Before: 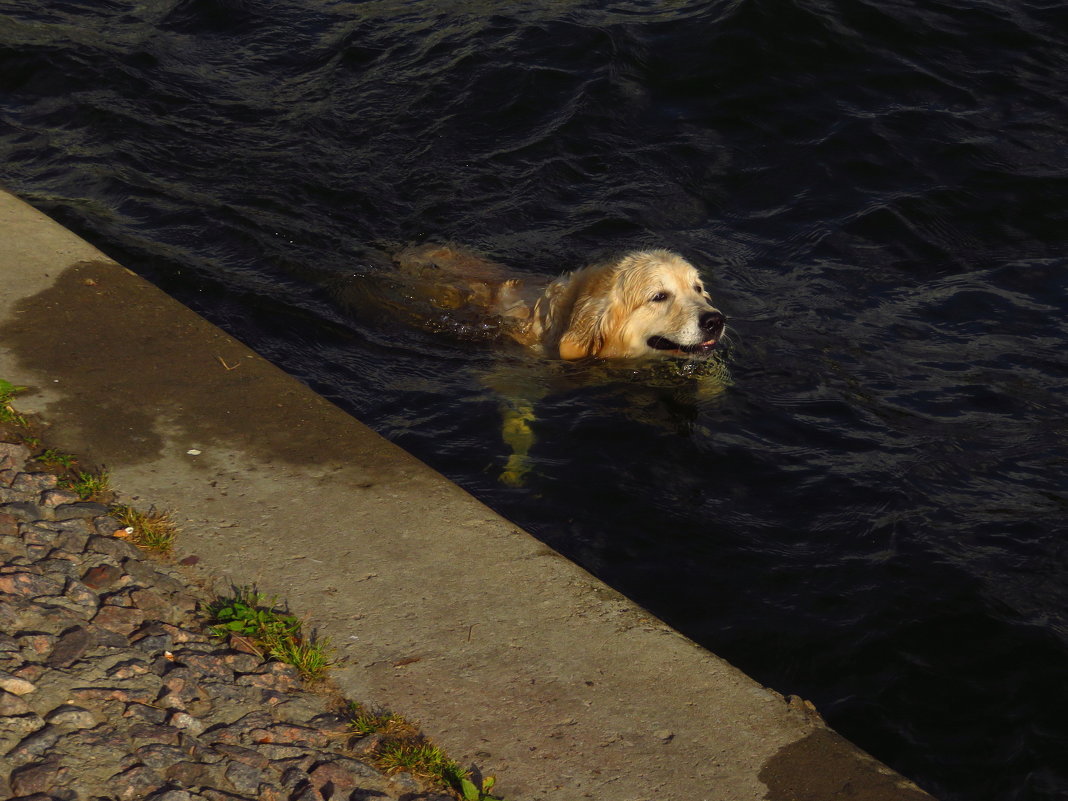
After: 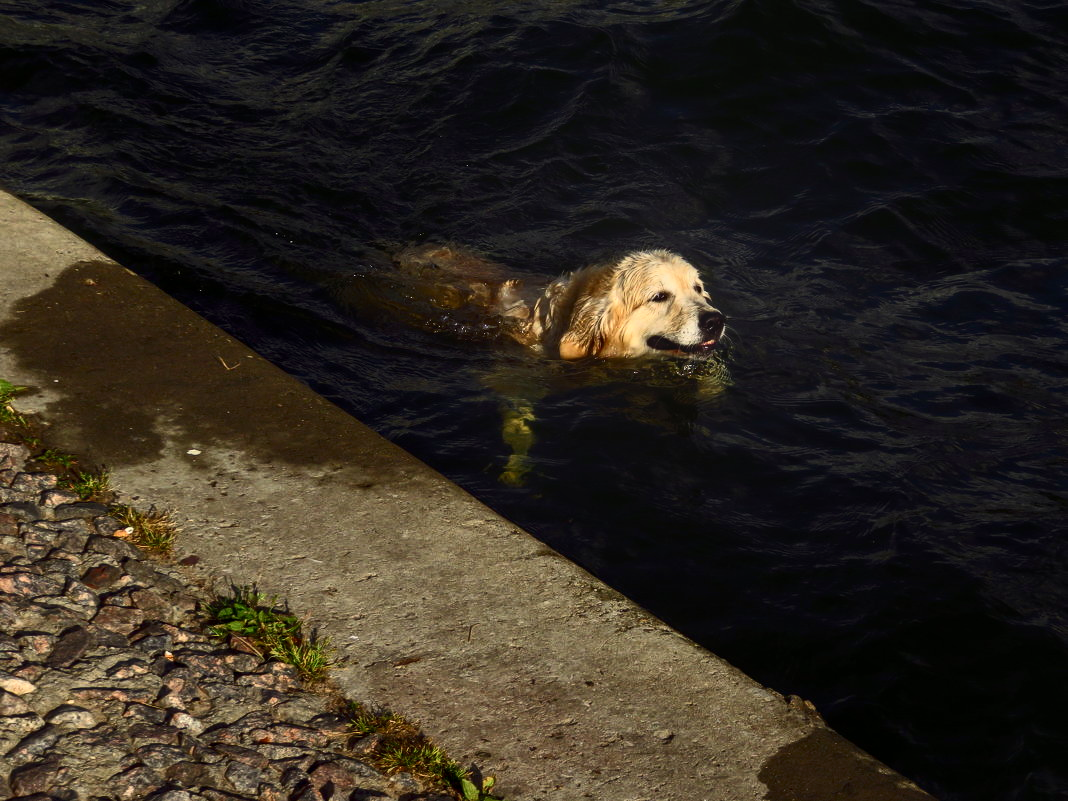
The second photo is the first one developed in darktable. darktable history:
local contrast: on, module defaults
contrast brightness saturation: contrast 0.39, brightness 0.1
bloom: size 38%, threshold 95%, strength 30%
